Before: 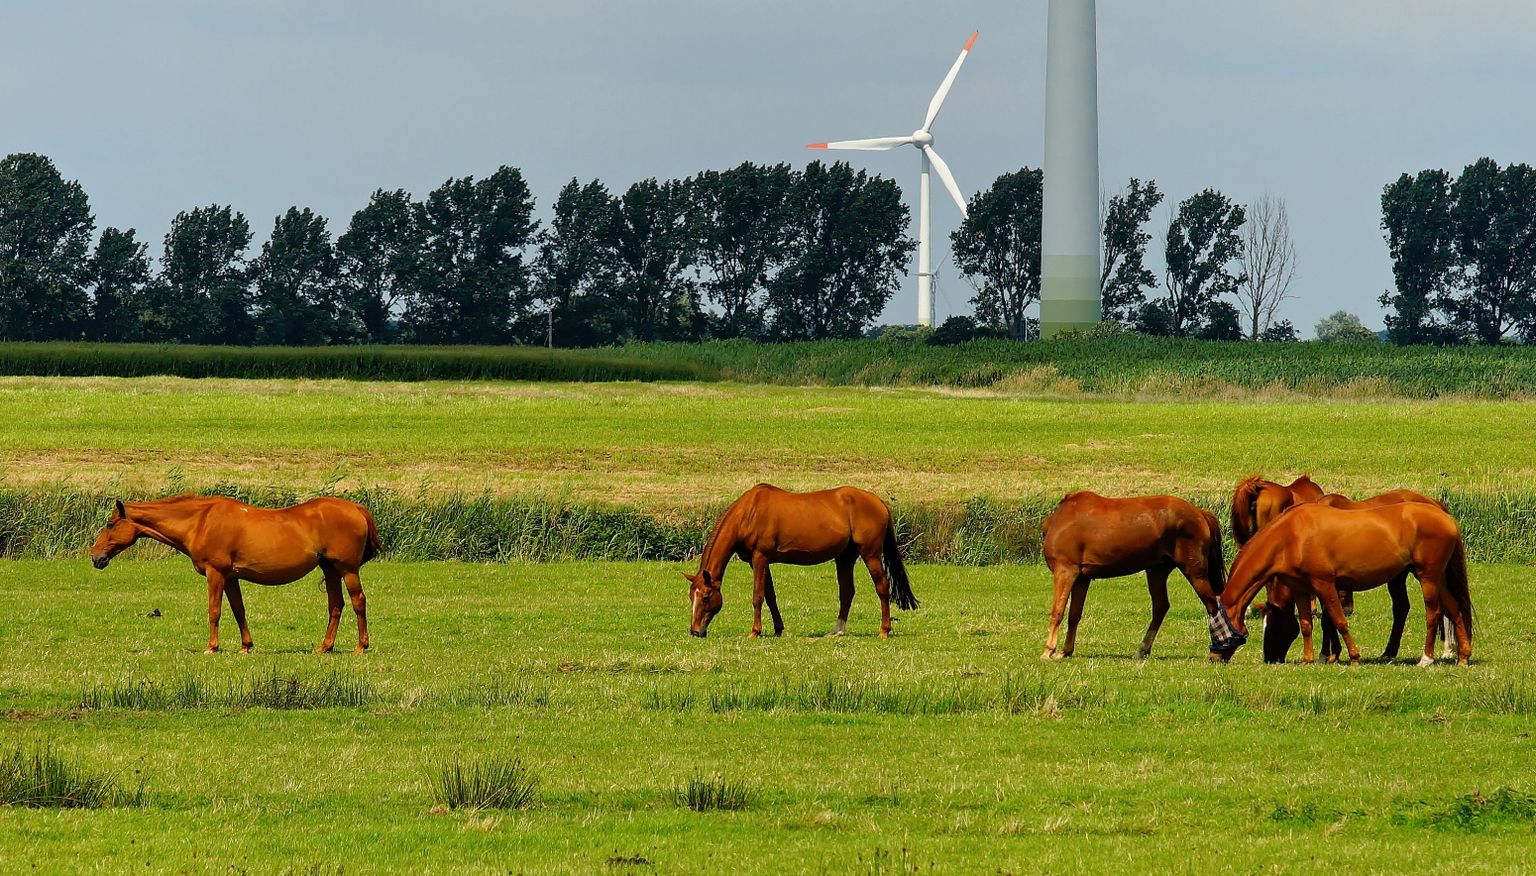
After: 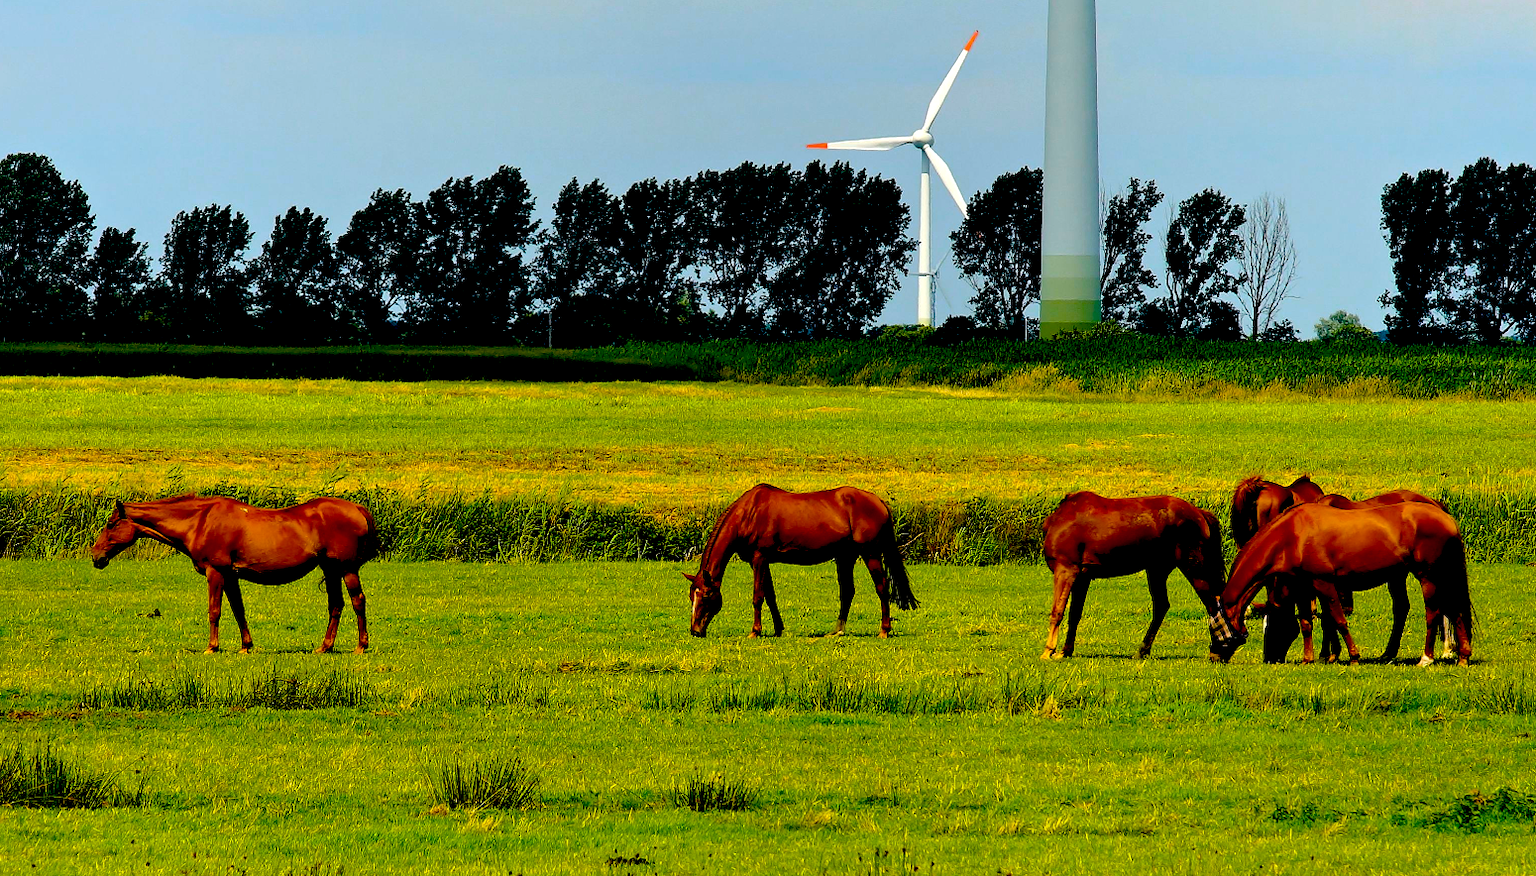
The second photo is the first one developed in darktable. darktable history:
exposure: black level correction 0.056, exposure -0.033 EV, compensate highlight preservation false
color balance rgb: linear chroma grading › shadows 9.76%, linear chroma grading › highlights 9.256%, linear chroma grading › global chroma 14.648%, linear chroma grading › mid-tones 14.608%, perceptual saturation grading › global saturation 29.395%, perceptual brilliance grading › highlights 9.838%, perceptual brilliance grading › mid-tones 5.764%, global vibrance 9.964%
color zones: curves: ch0 [(0.068, 0.464) (0.25, 0.5) (0.48, 0.508) (0.75, 0.536) (0.886, 0.476) (0.967, 0.456)]; ch1 [(0.066, 0.456) (0.25, 0.5) (0.616, 0.508) (0.746, 0.56) (0.934, 0.444)]
